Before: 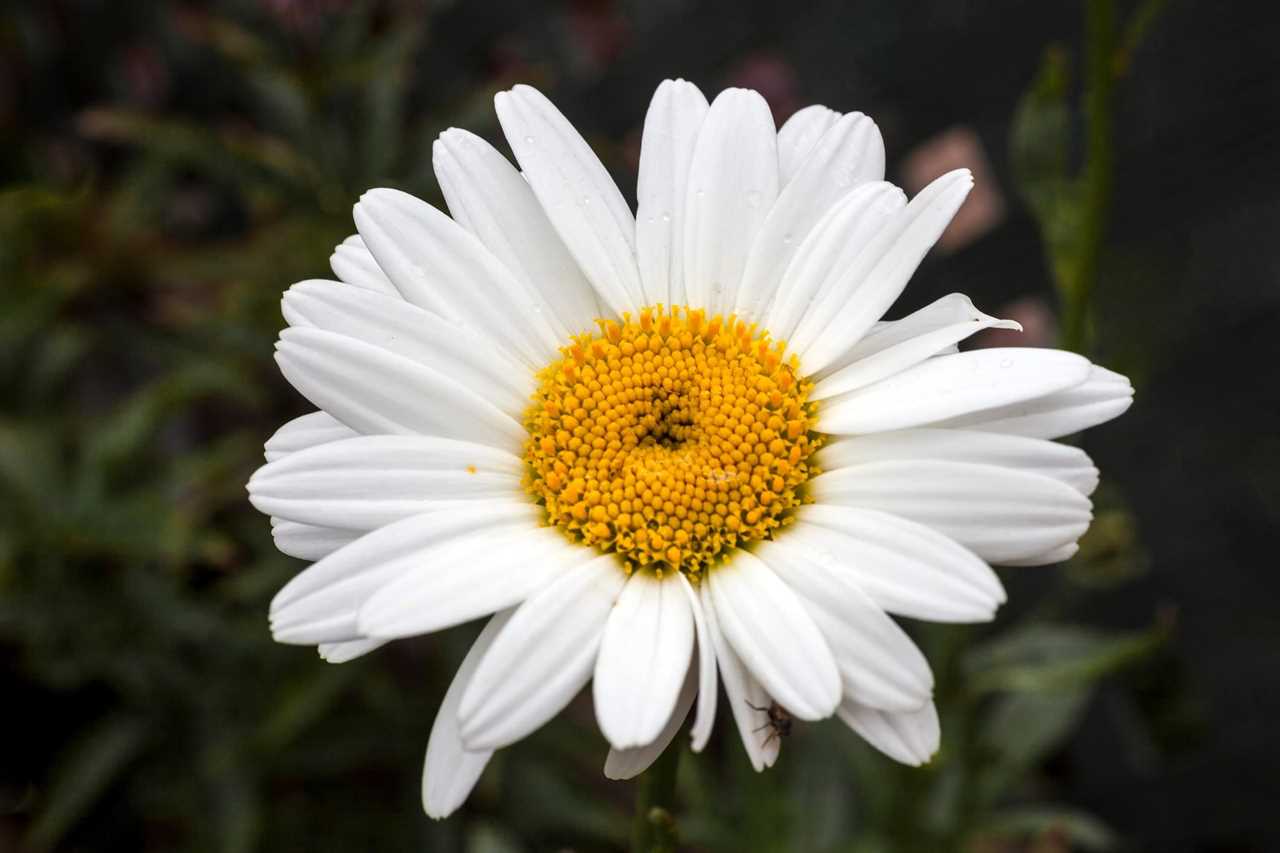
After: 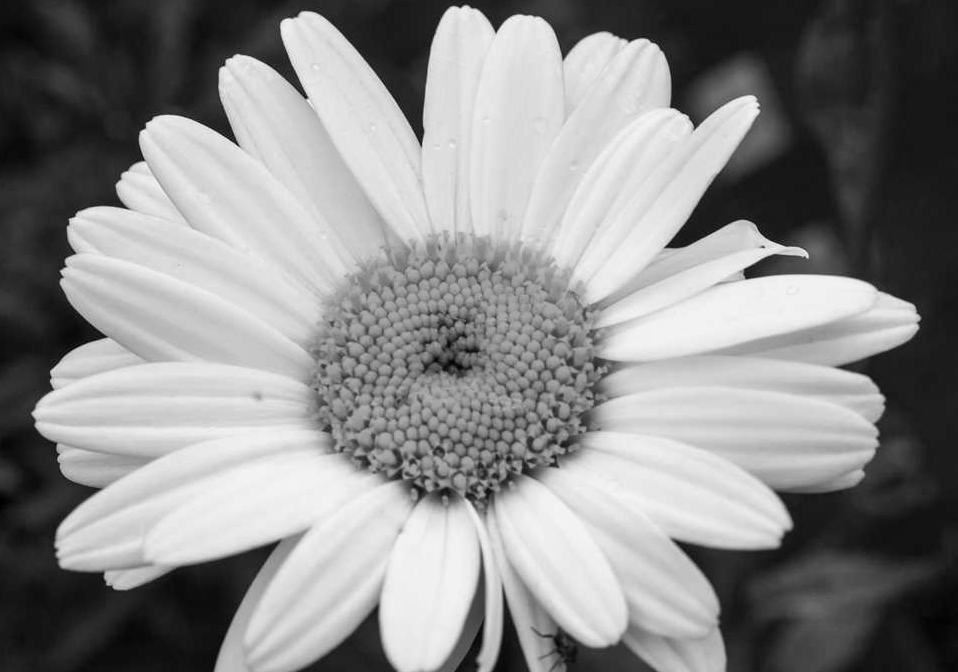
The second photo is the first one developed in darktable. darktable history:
color balance rgb: linear chroma grading › shadows -8%, linear chroma grading › global chroma 10%, perceptual saturation grading › global saturation 2%, perceptual saturation grading › highlights -2%, perceptual saturation grading › mid-tones 4%, perceptual saturation grading › shadows 8%, perceptual brilliance grading › global brilliance 2%, perceptual brilliance grading › highlights -4%, global vibrance 16%, saturation formula JzAzBz (2021)
crop: left 16.768%, top 8.653%, right 8.362%, bottom 12.485%
color calibration: output gray [0.22, 0.42, 0.37, 0], gray › normalize channels true, illuminant same as pipeline (D50), adaptation XYZ, x 0.346, y 0.359, gamut compression 0
white balance: emerald 1
